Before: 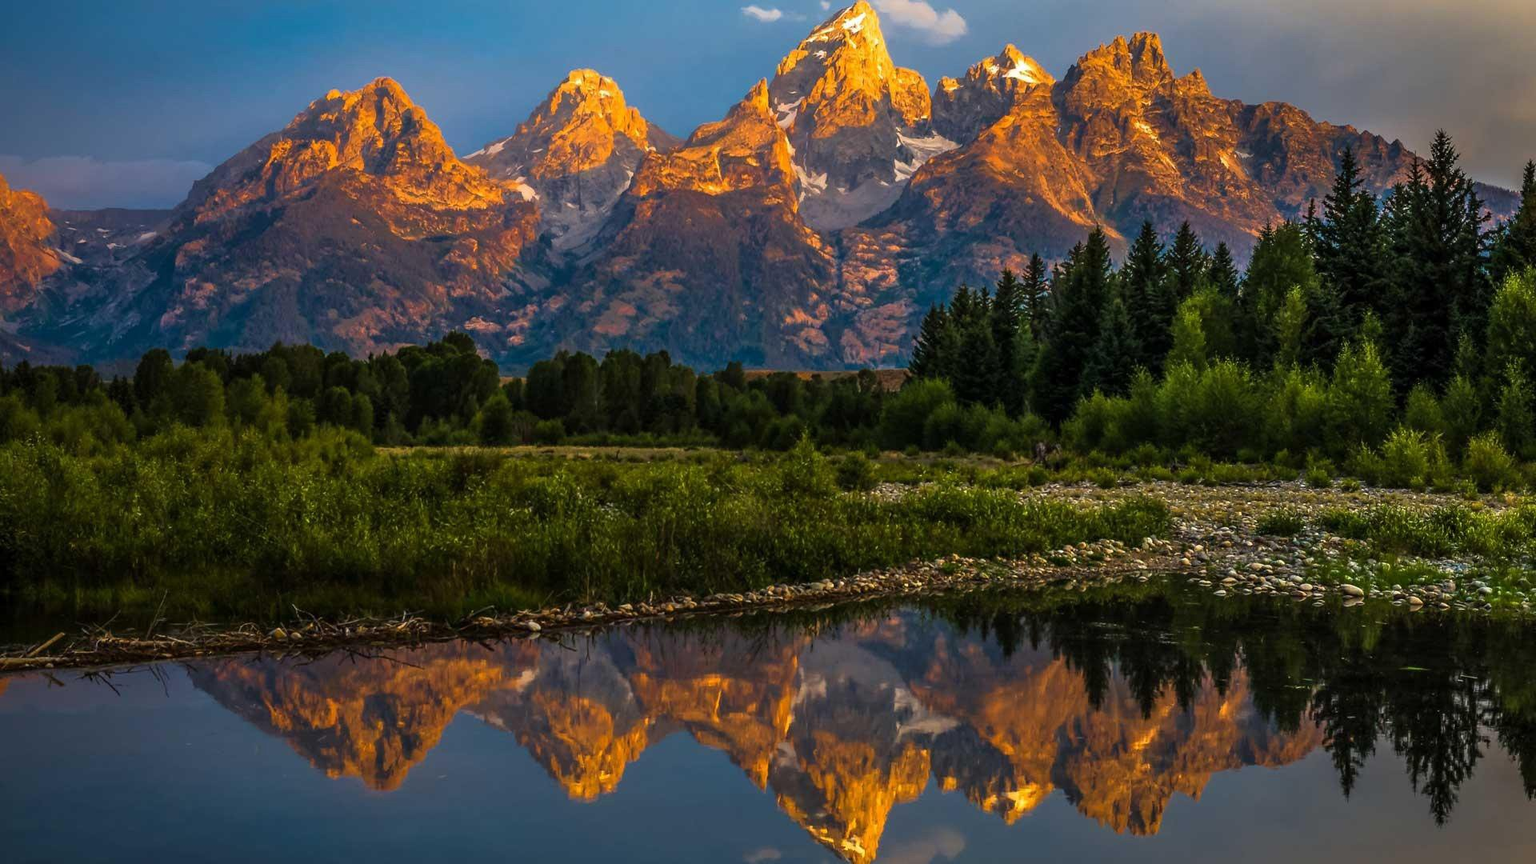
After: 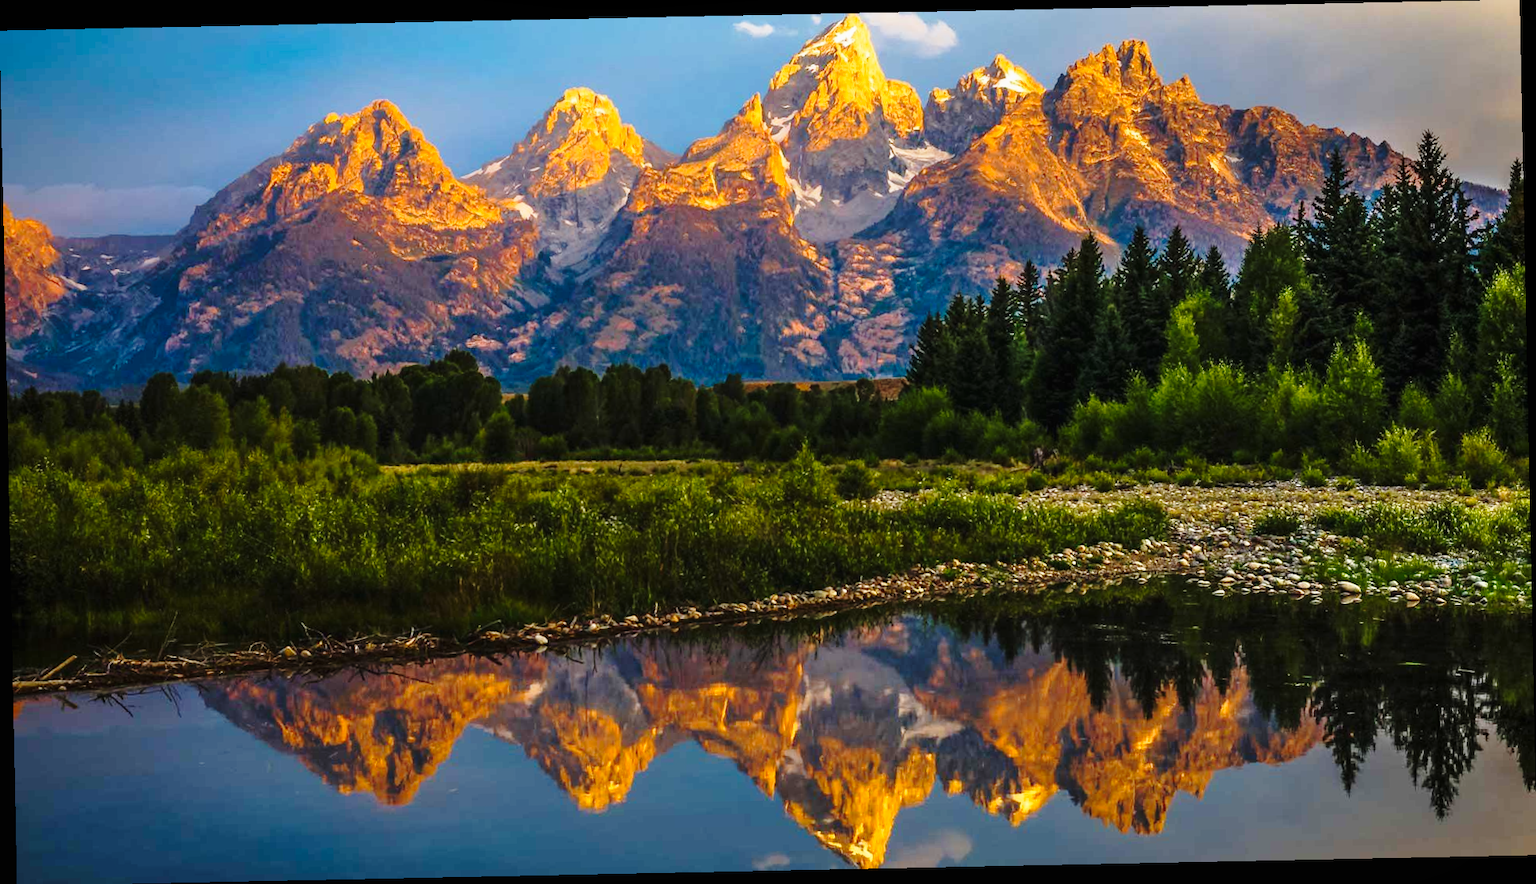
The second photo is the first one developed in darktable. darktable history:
local contrast: mode bilateral grid, contrast 100, coarseness 100, detail 91%, midtone range 0.2
rotate and perspective: rotation -1.17°, automatic cropping off
base curve: curves: ch0 [(0, 0) (0.028, 0.03) (0.121, 0.232) (0.46, 0.748) (0.859, 0.968) (1, 1)], preserve colors none
